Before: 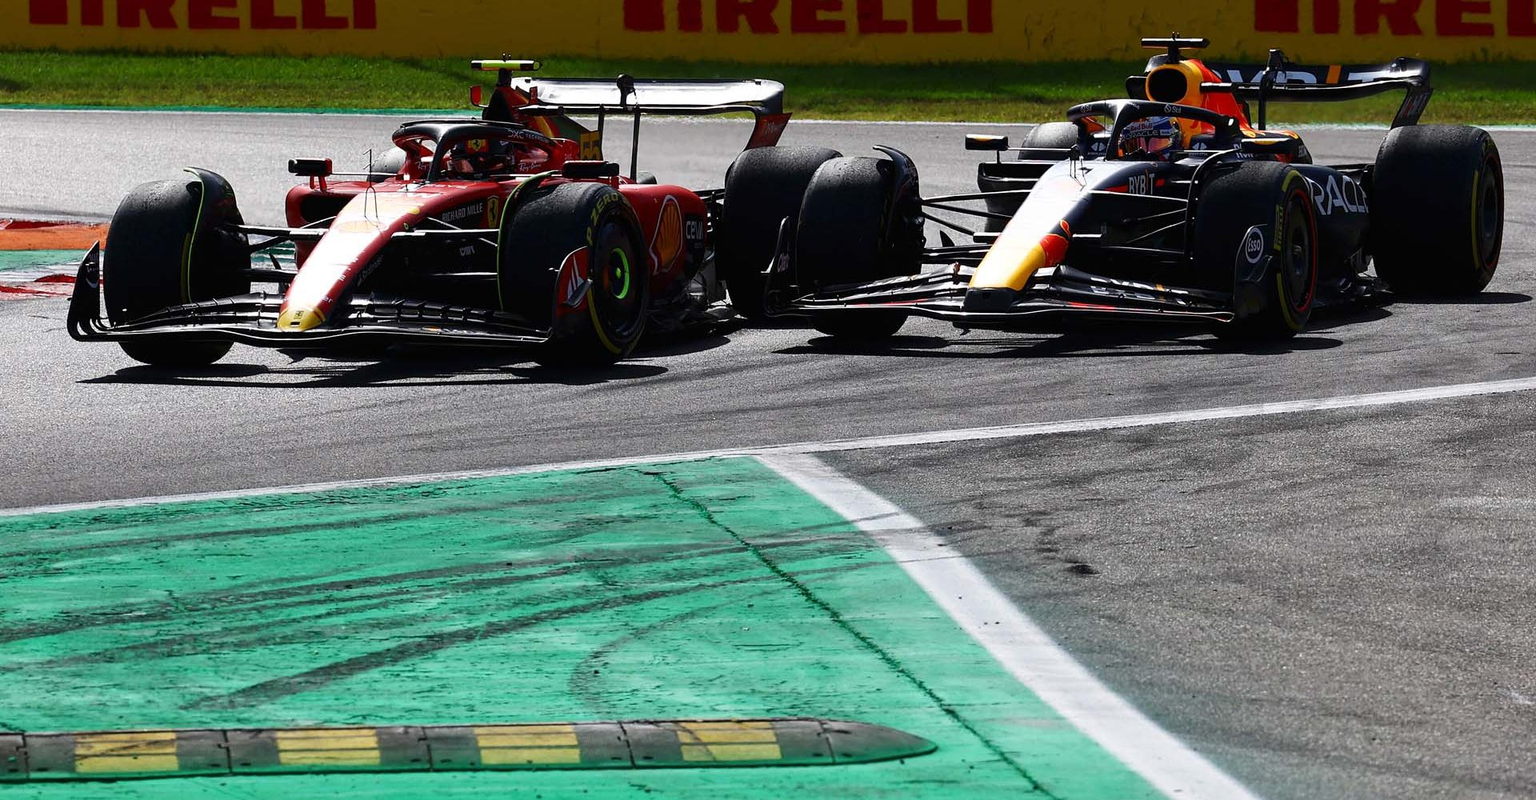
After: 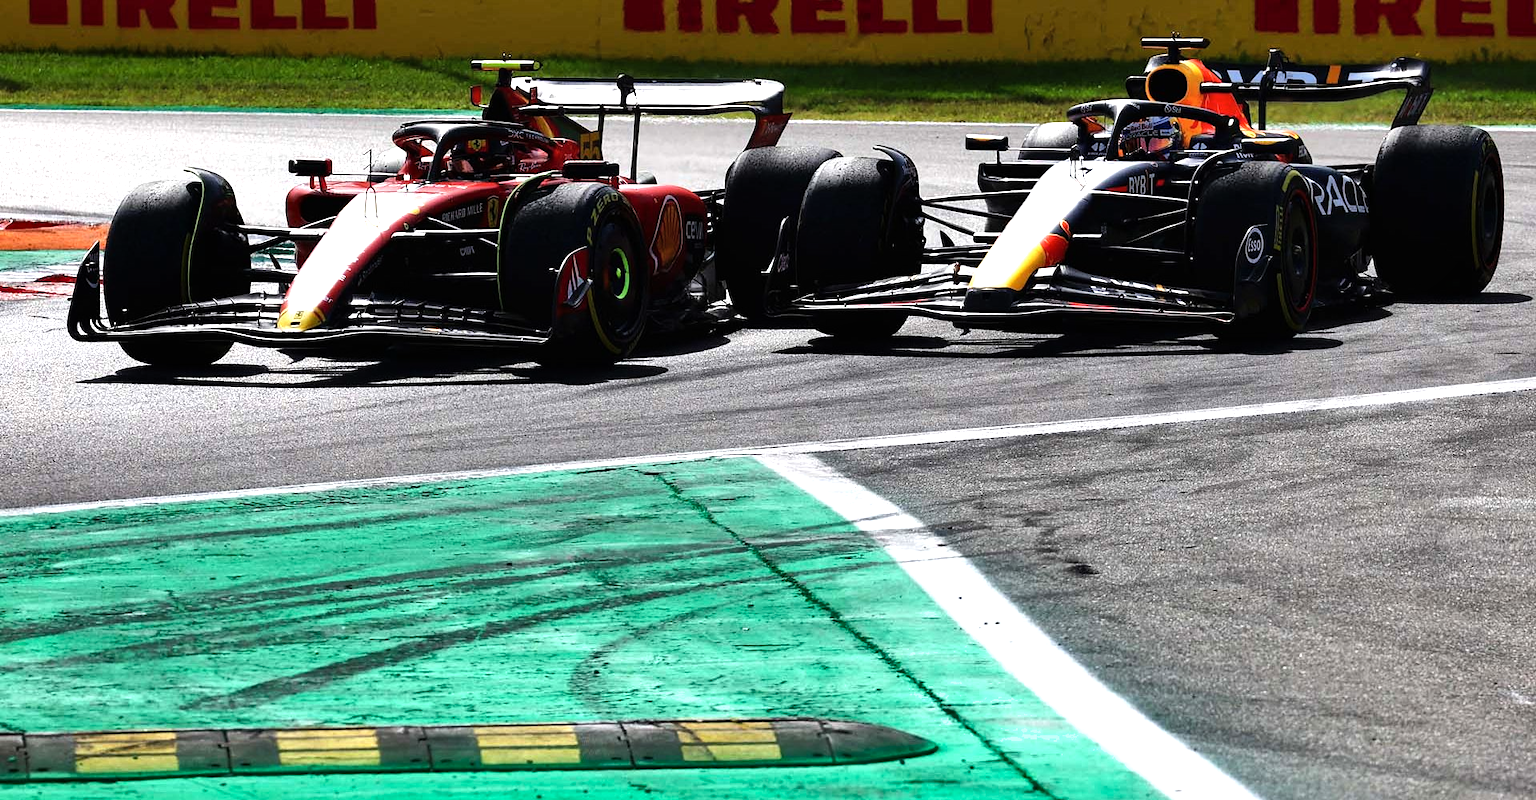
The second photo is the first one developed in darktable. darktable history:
shadows and highlights: soften with gaussian
tone equalizer: -8 EV -0.772 EV, -7 EV -0.713 EV, -6 EV -0.625 EV, -5 EV -0.398 EV, -3 EV 0.399 EV, -2 EV 0.6 EV, -1 EV 0.687 EV, +0 EV 0.773 EV
